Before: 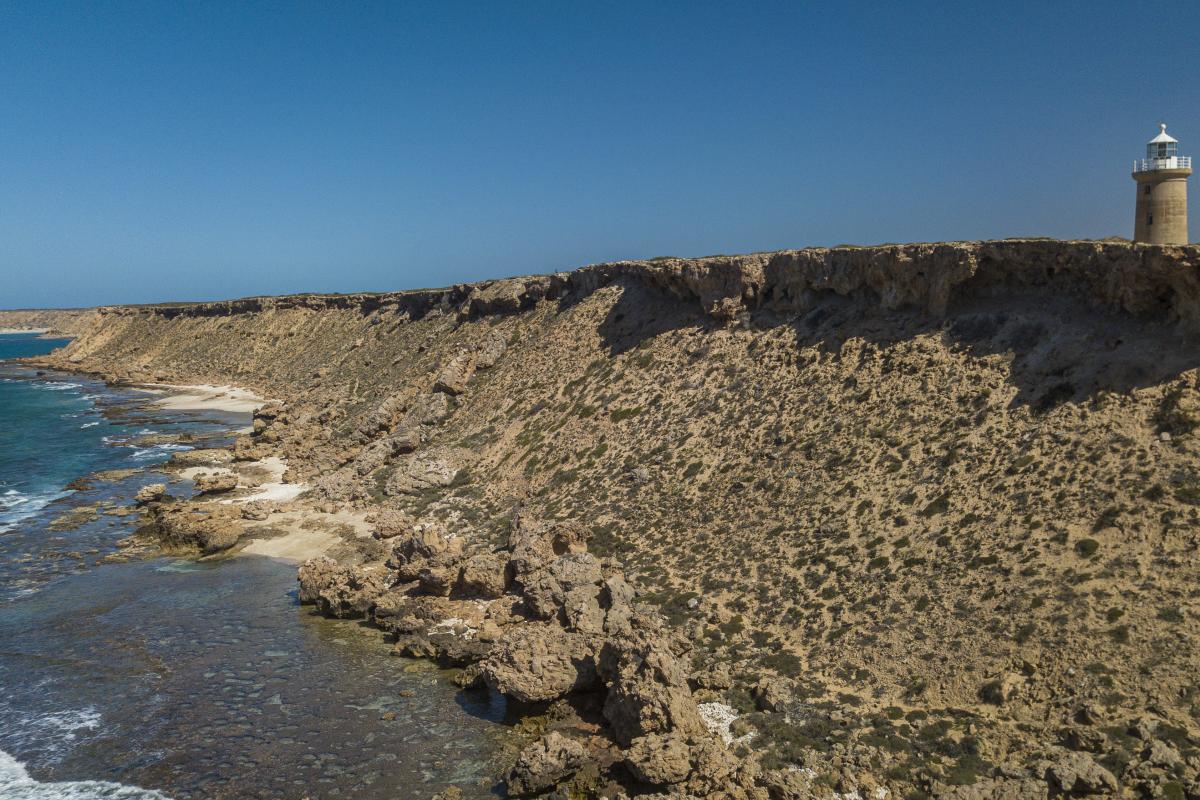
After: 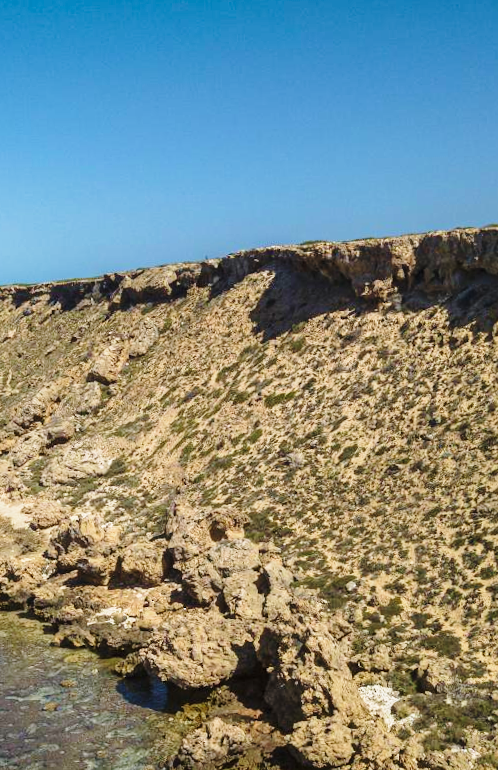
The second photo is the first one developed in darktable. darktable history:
velvia: on, module defaults
crop: left 28.583%, right 29.231%
base curve: curves: ch0 [(0, 0) (0.028, 0.03) (0.121, 0.232) (0.46, 0.748) (0.859, 0.968) (1, 1)], preserve colors none
rotate and perspective: rotation -1.42°, crop left 0.016, crop right 0.984, crop top 0.035, crop bottom 0.965
